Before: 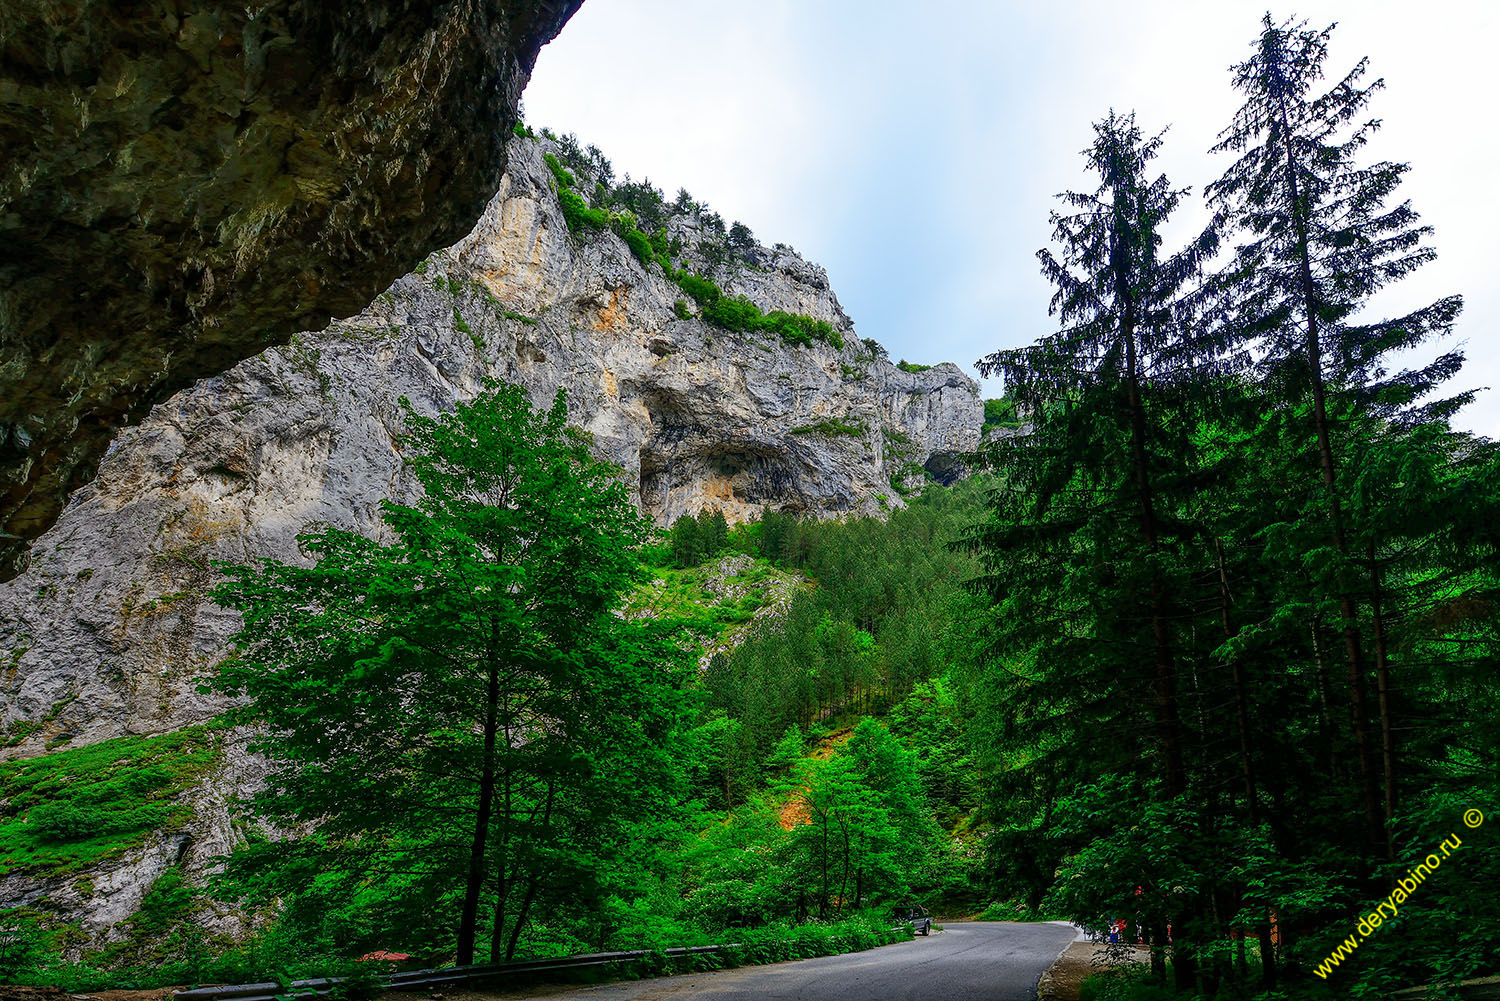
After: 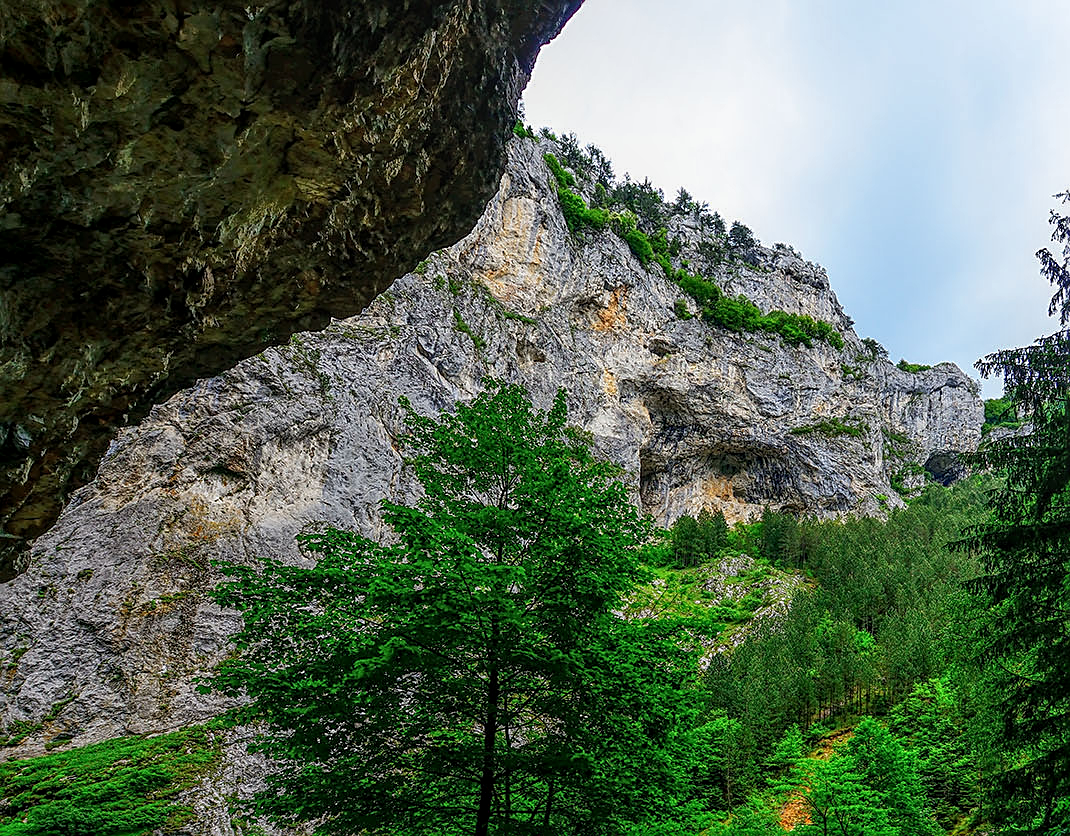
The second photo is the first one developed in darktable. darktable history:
sharpen: on, module defaults
crop: right 28.642%, bottom 16.399%
local contrast: on, module defaults
